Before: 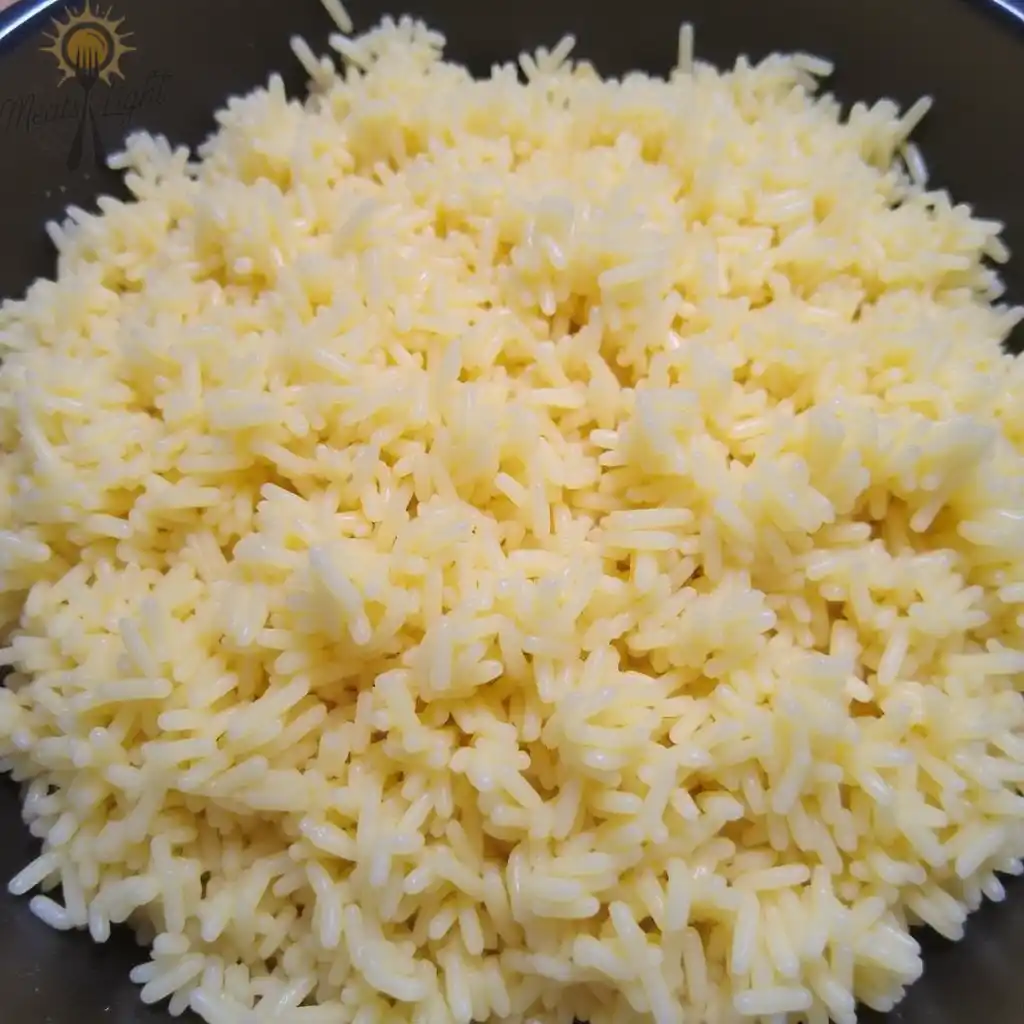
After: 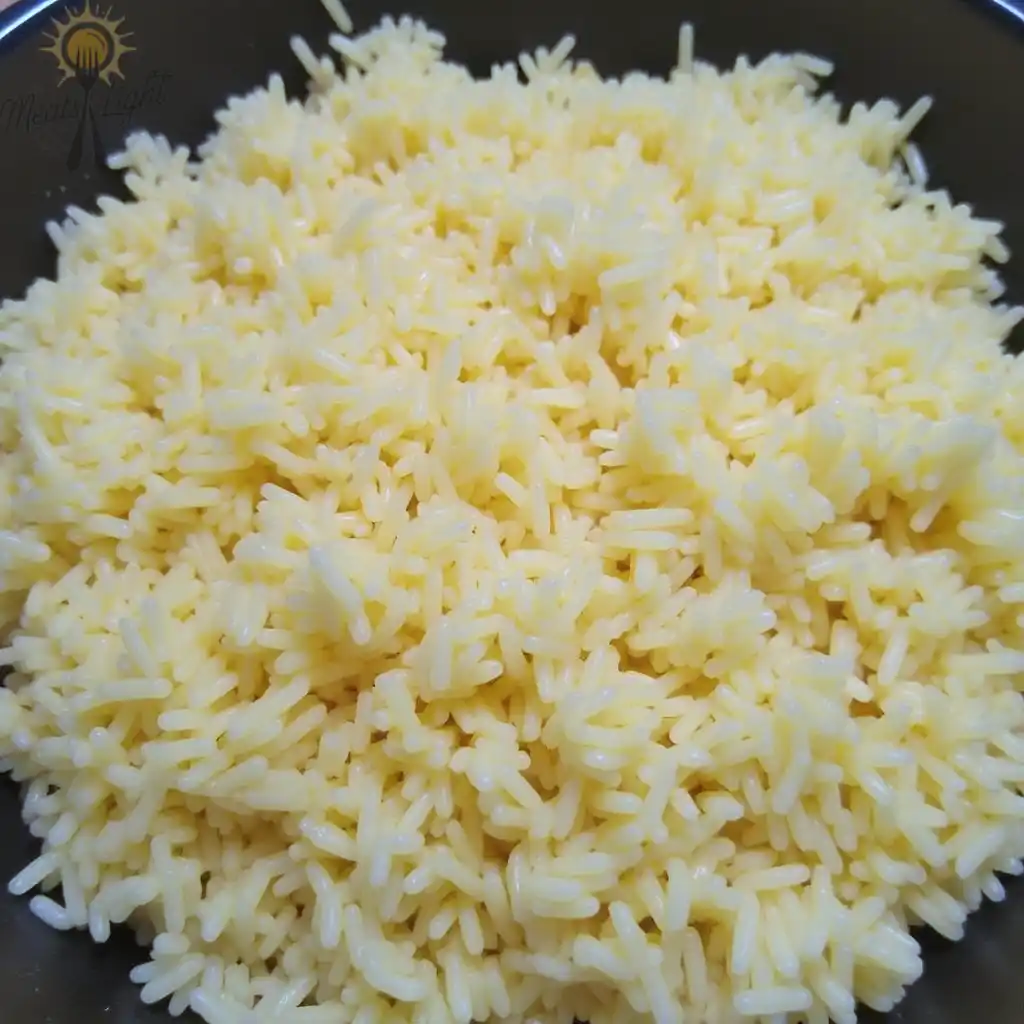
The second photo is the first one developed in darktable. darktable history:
color calibration: illuminant Planckian (black body), adaptation linear Bradford (ICC v4), x 0.364, y 0.367, temperature 4414.18 K
